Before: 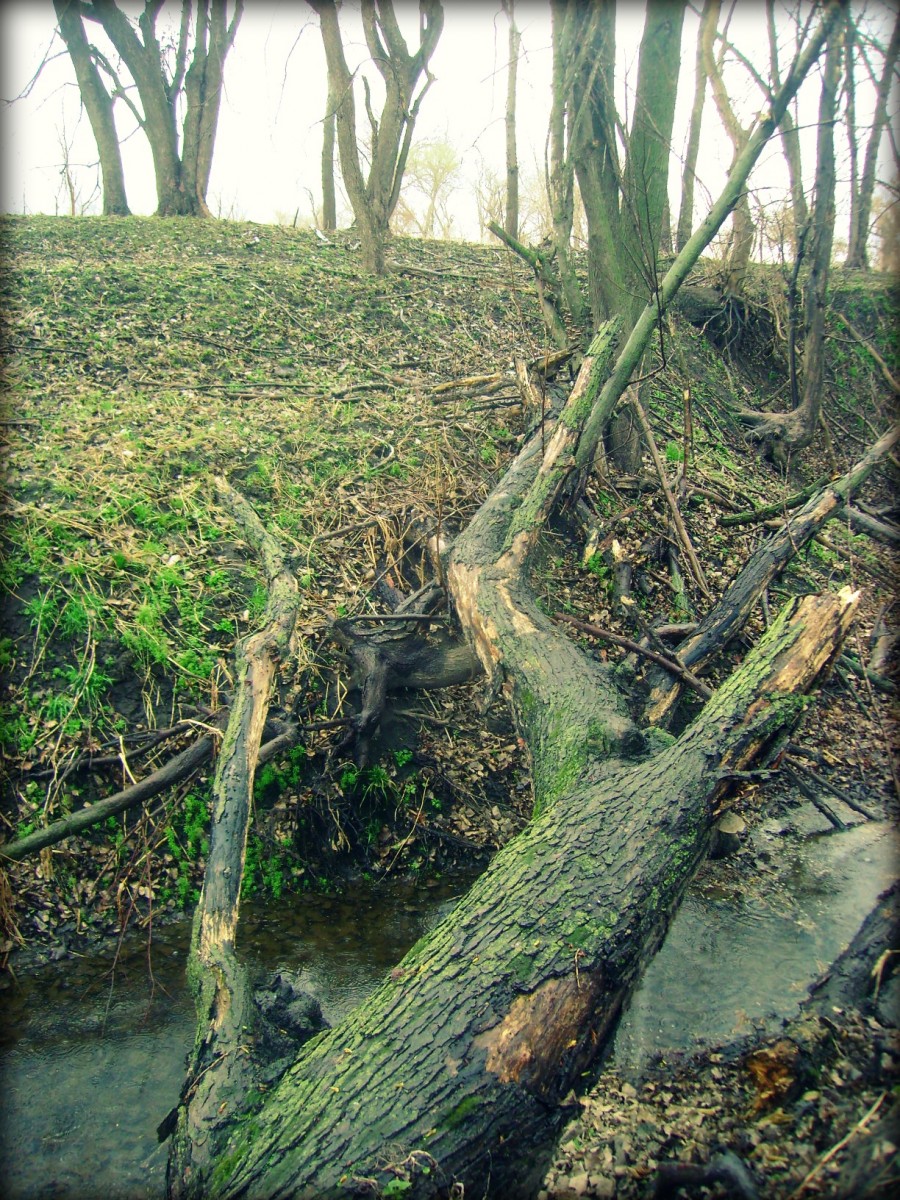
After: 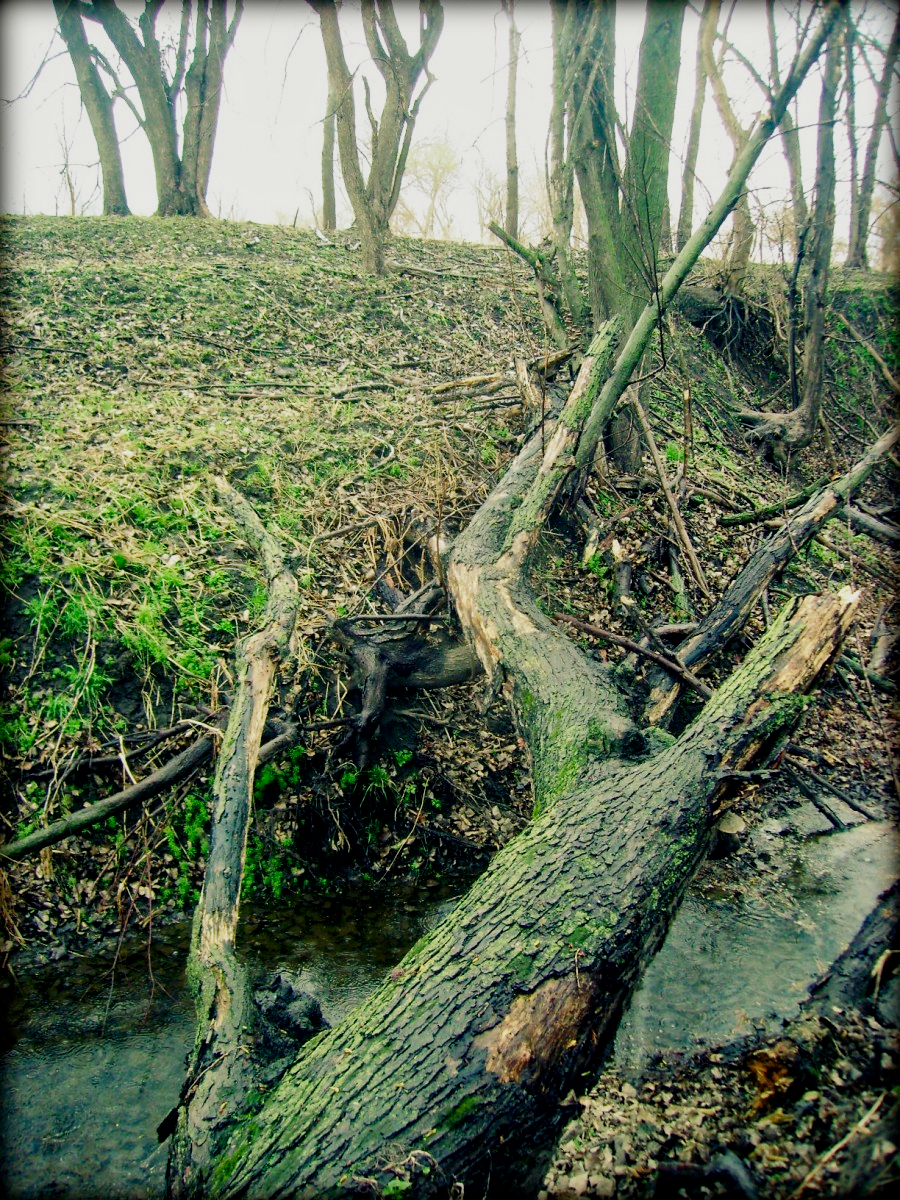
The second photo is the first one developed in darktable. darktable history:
local contrast: mode bilateral grid, contrast 20, coarseness 50, detail 120%, midtone range 0.2
haze removal: compatibility mode true, adaptive false
filmic rgb: middle gray luminance 29%, black relative exposure -10.3 EV, white relative exposure 5.5 EV, threshold 6 EV, target black luminance 0%, hardness 3.95, latitude 2.04%, contrast 1.132, highlights saturation mix 5%, shadows ↔ highlights balance 15.11%, add noise in highlights 0, preserve chrominance no, color science v3 (2019), use custom middle-gray values true, iterations of high-quality reconstruction 0, contrast in highlights soft, enable highlight reconstruction true
exposure: black level correction 0, exposure 0.7 EV, compensate exposure bias true, compensate highlight preservation false
